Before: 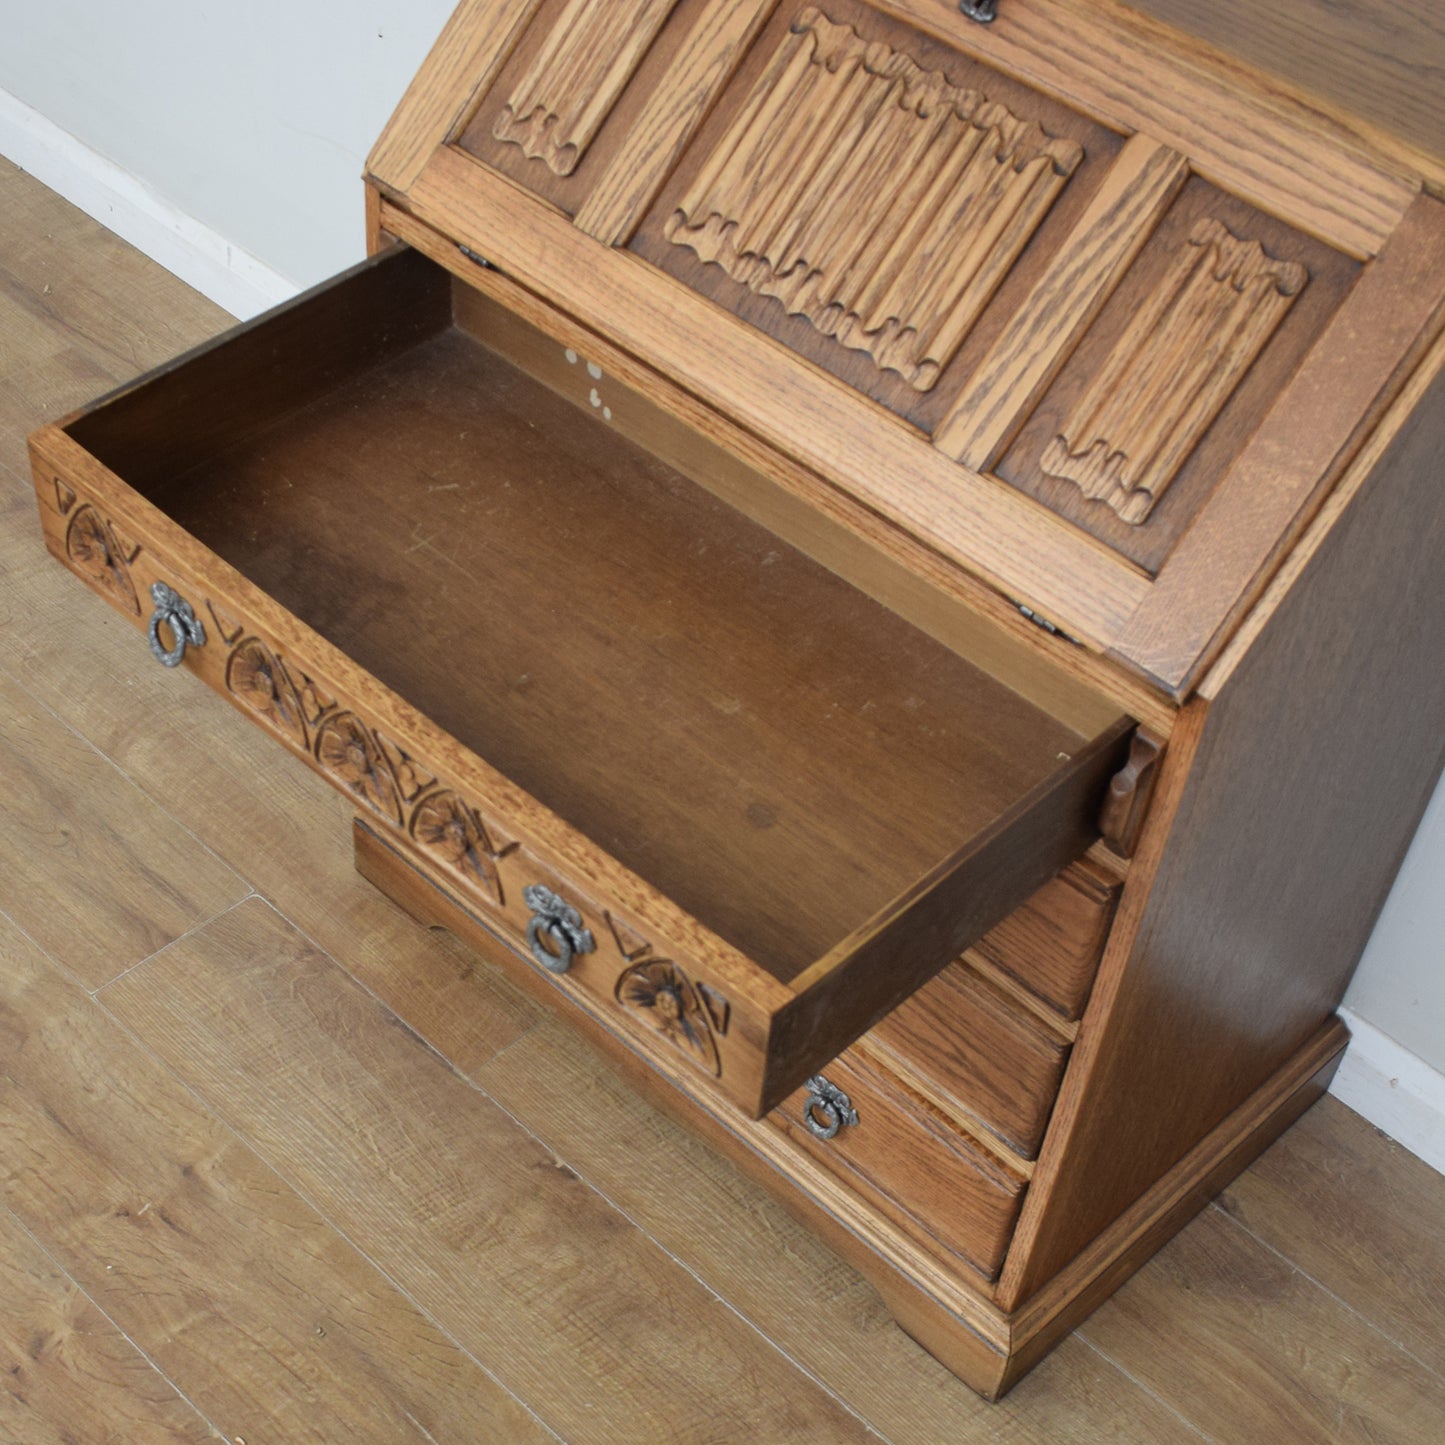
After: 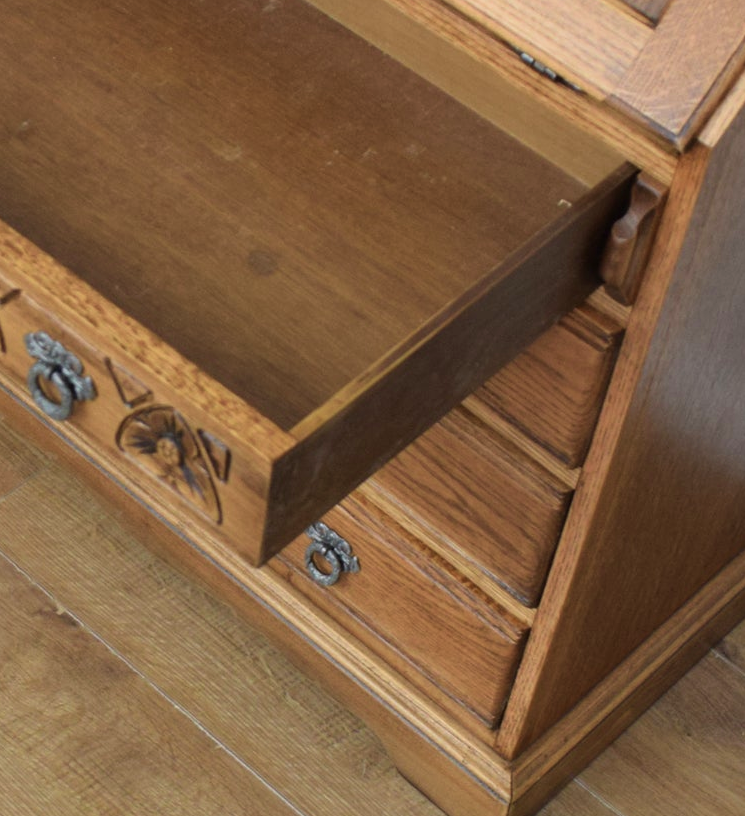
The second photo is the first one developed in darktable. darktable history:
crop: left 34.561%, top 38.324%, right 13.847%, bottom 5.14%
velvia: on, module defaults
